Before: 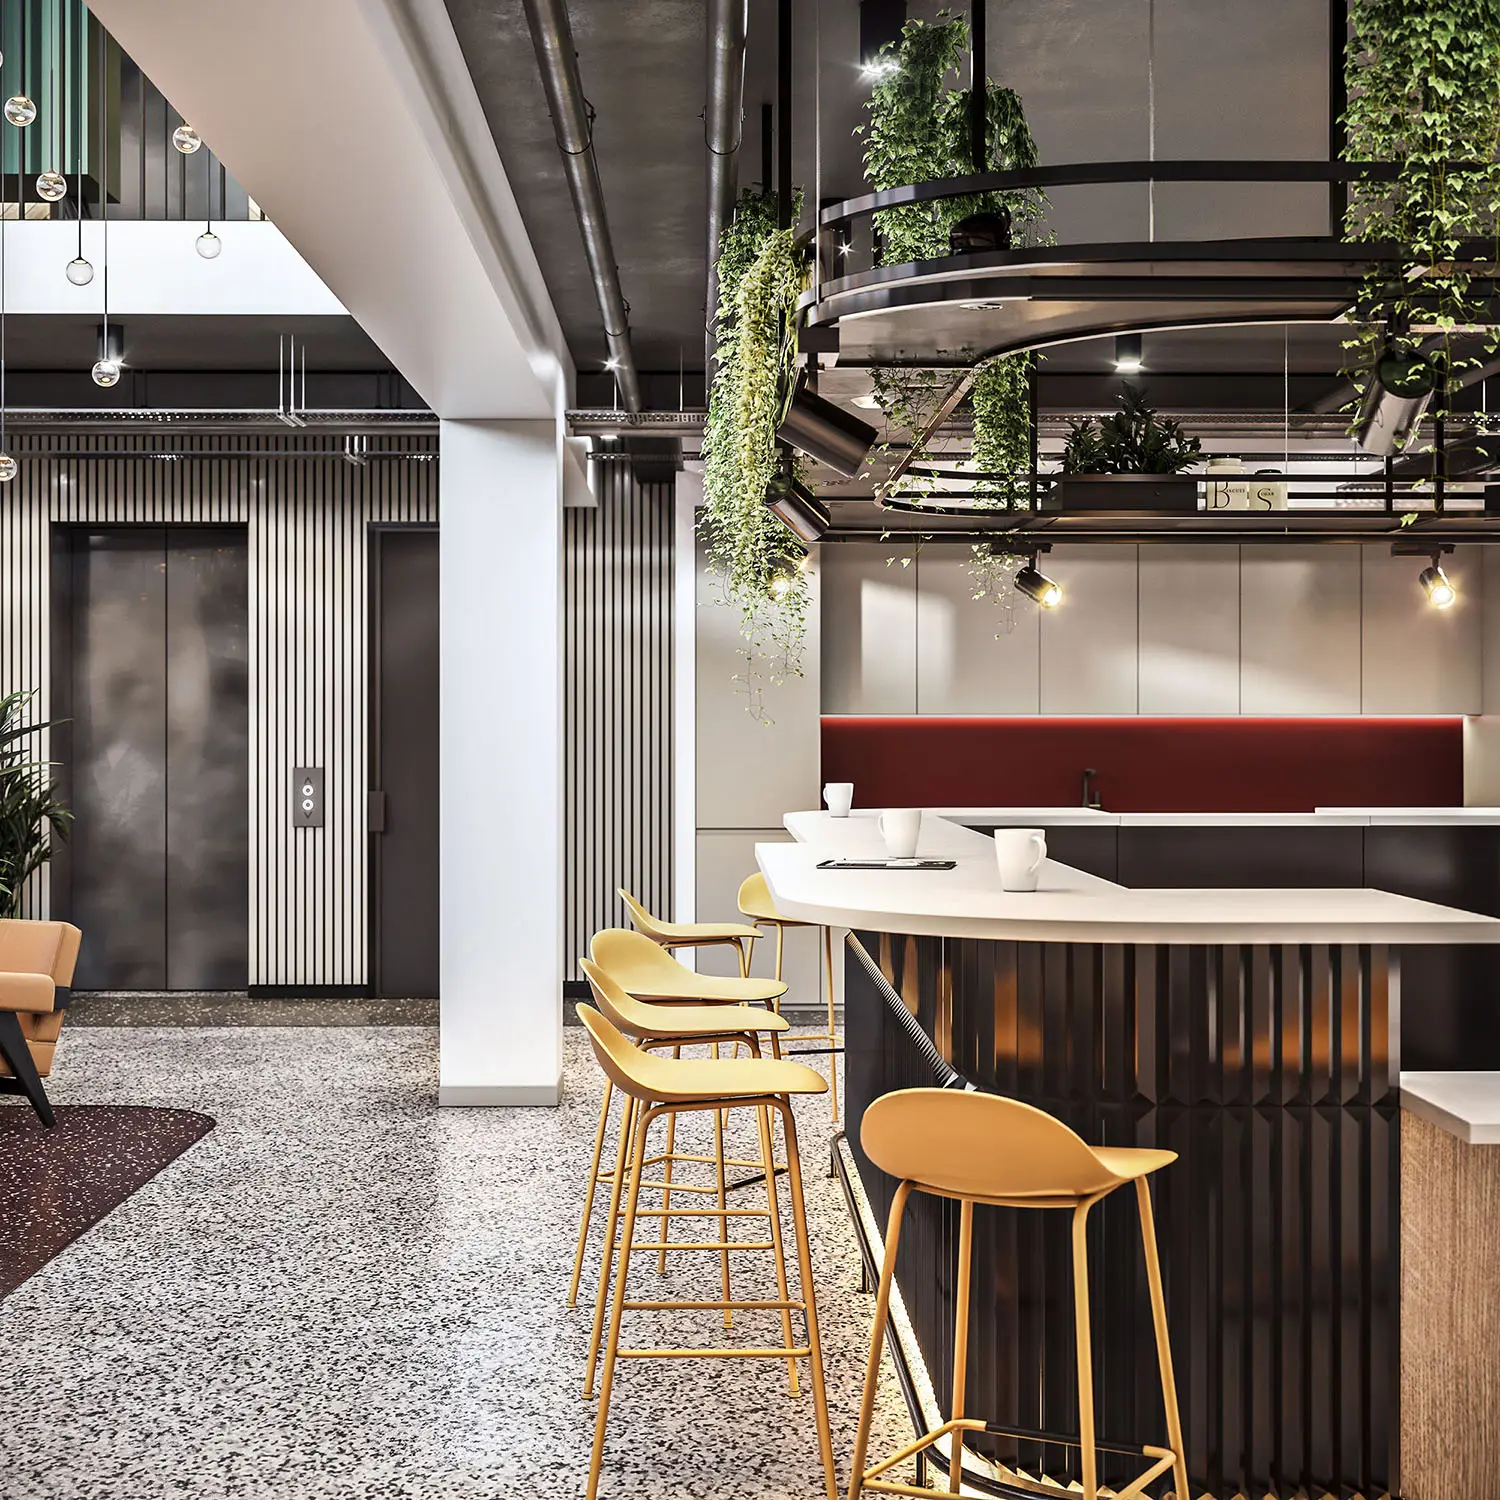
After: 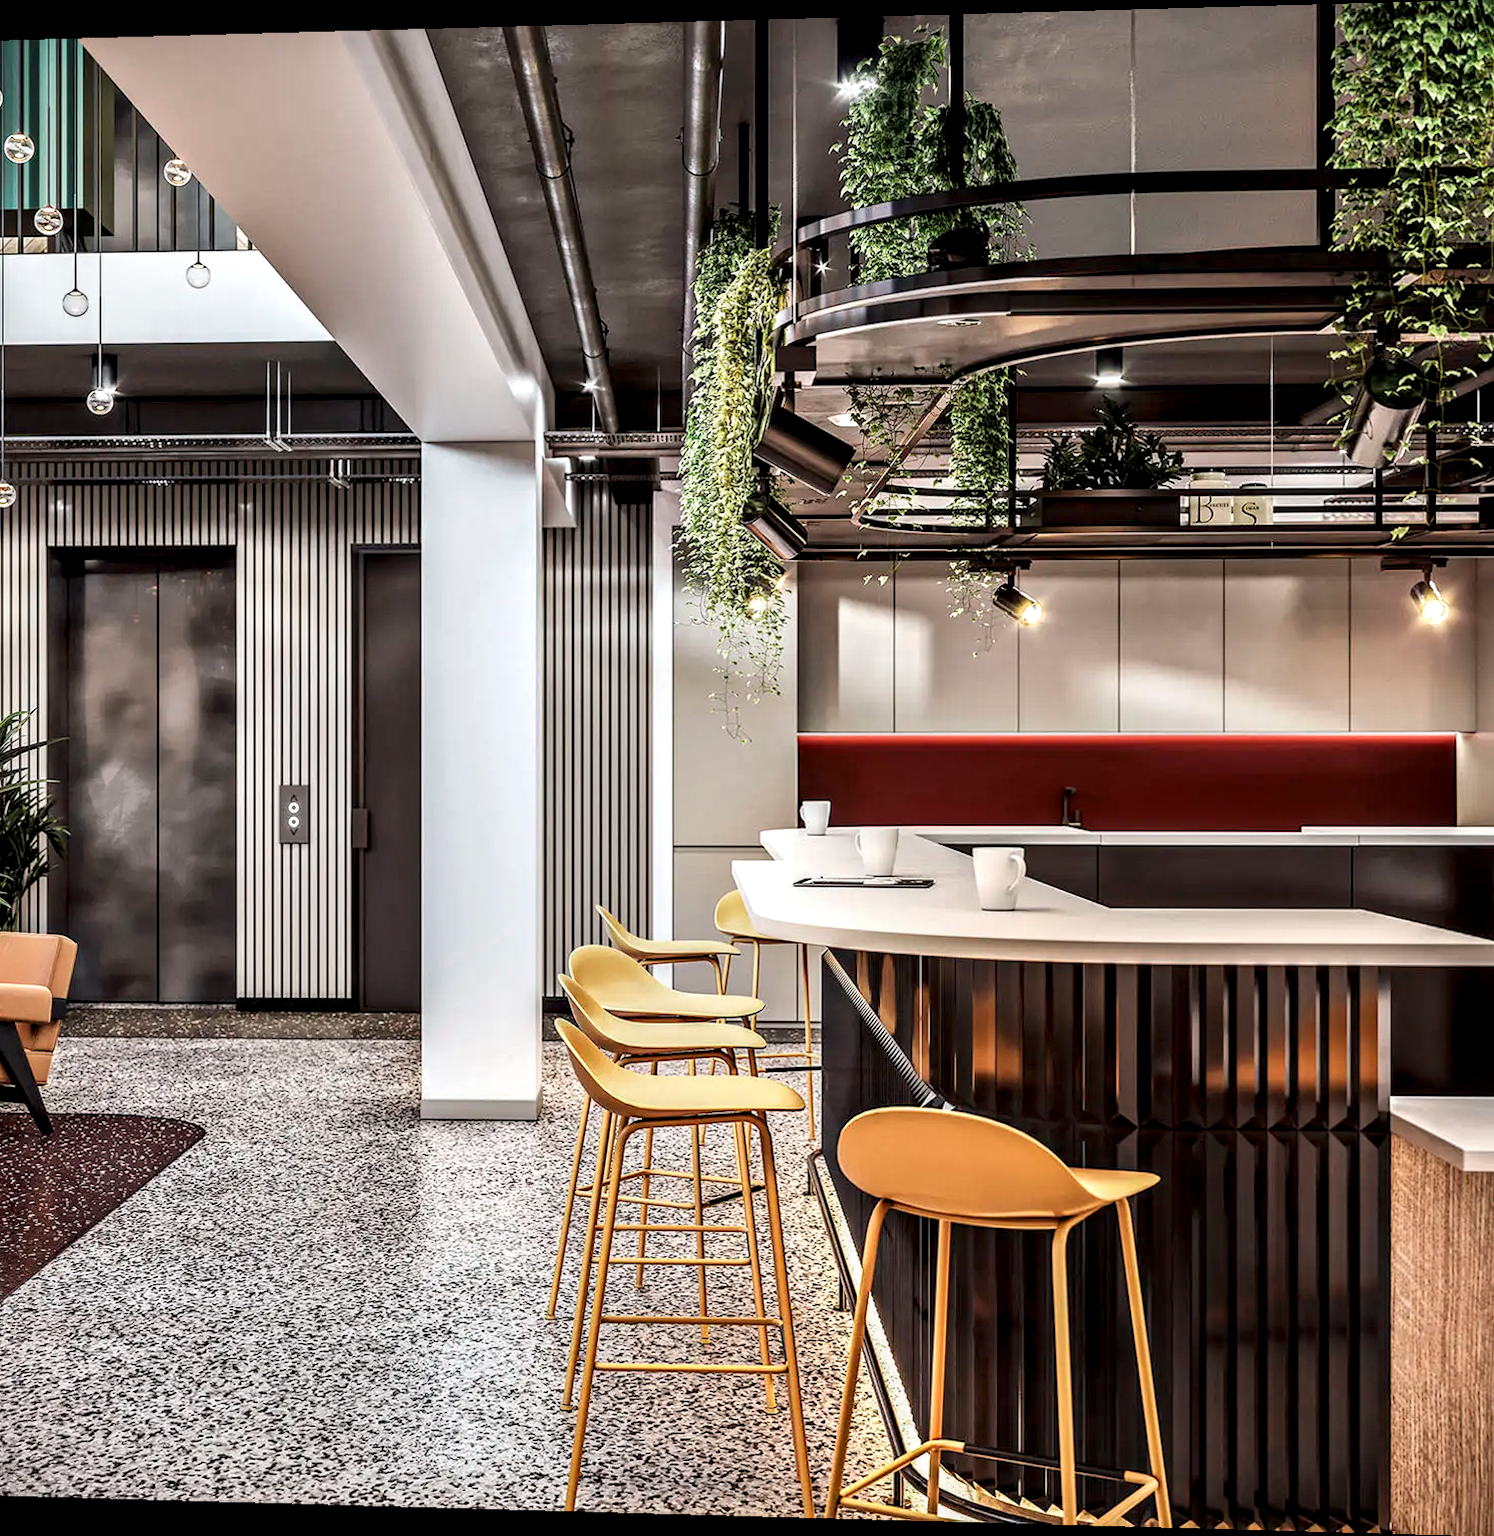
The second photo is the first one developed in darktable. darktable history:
rotate and perspective: lens shift (horizontal) -0.055, automatic cropping off
exposure: exposure -0.177 EV, compensate highlight preservation false
local contrast: highlights 60%, shadows 60%, detail 160%
